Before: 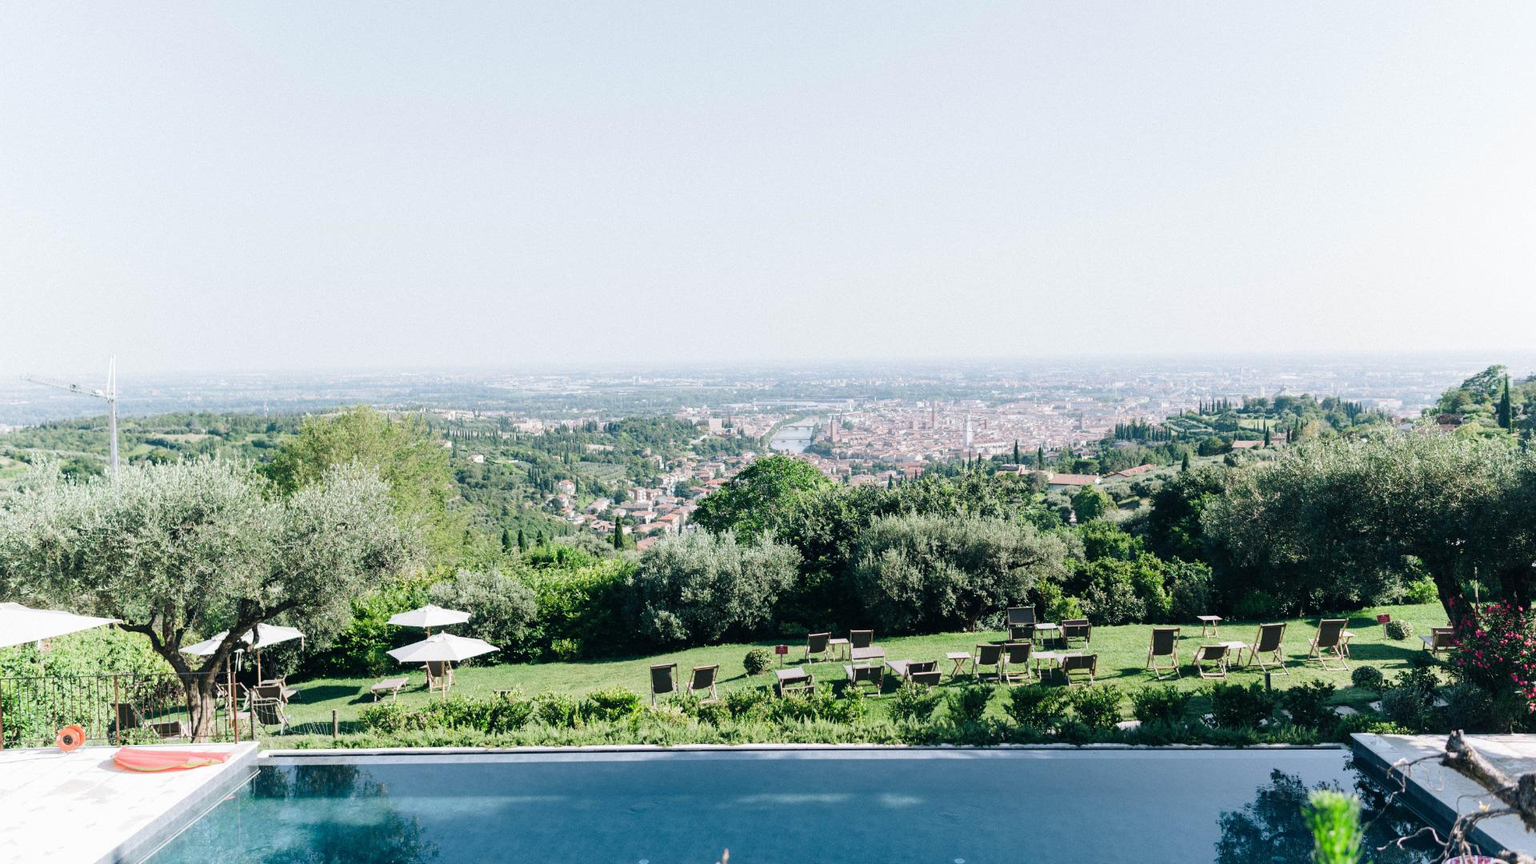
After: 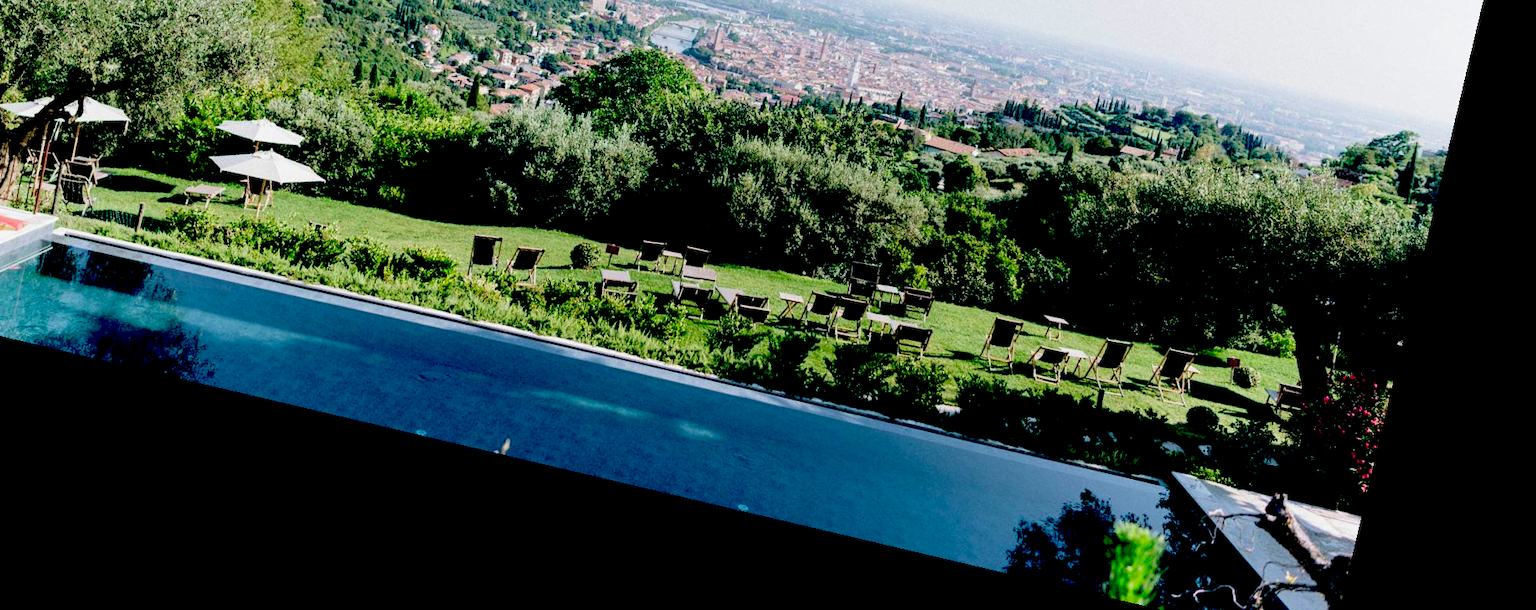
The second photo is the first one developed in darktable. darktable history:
exposure: black level correction 0.1, exposure -0.092 EV, compensate highlight preservation false
velvia: on, module defaults
rotate and perspective: rotation 13.27°, automatic cropping off
crop and rotate: left 13.306%, top 48.129%, bottom 2.928%
